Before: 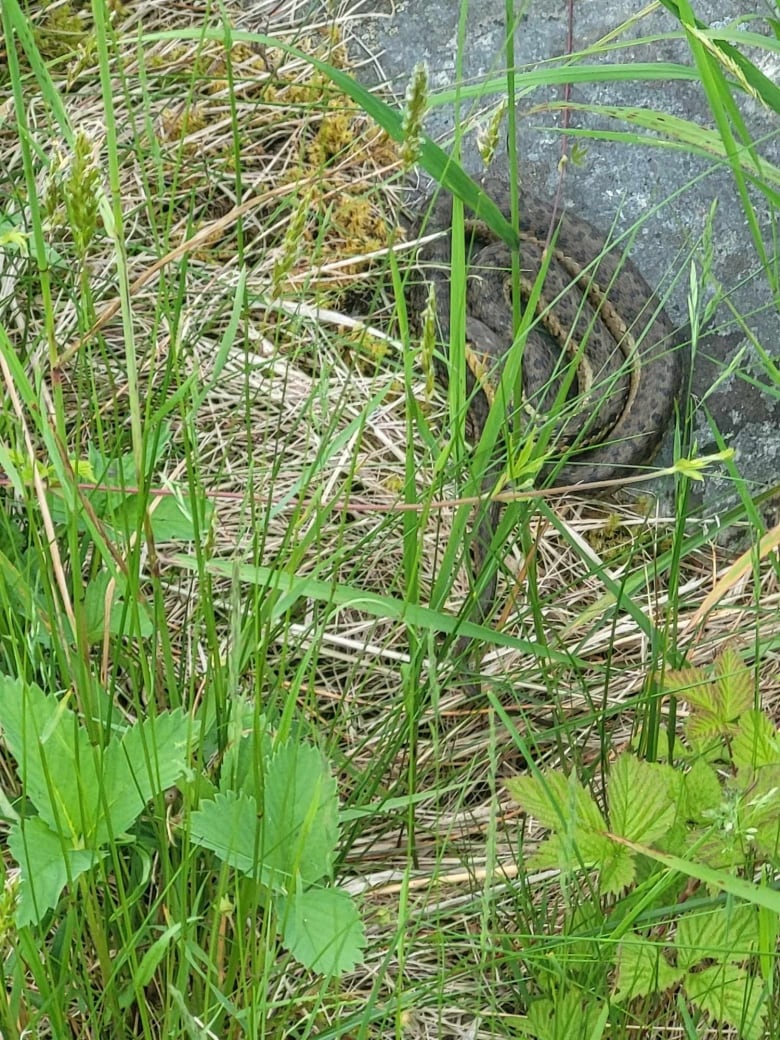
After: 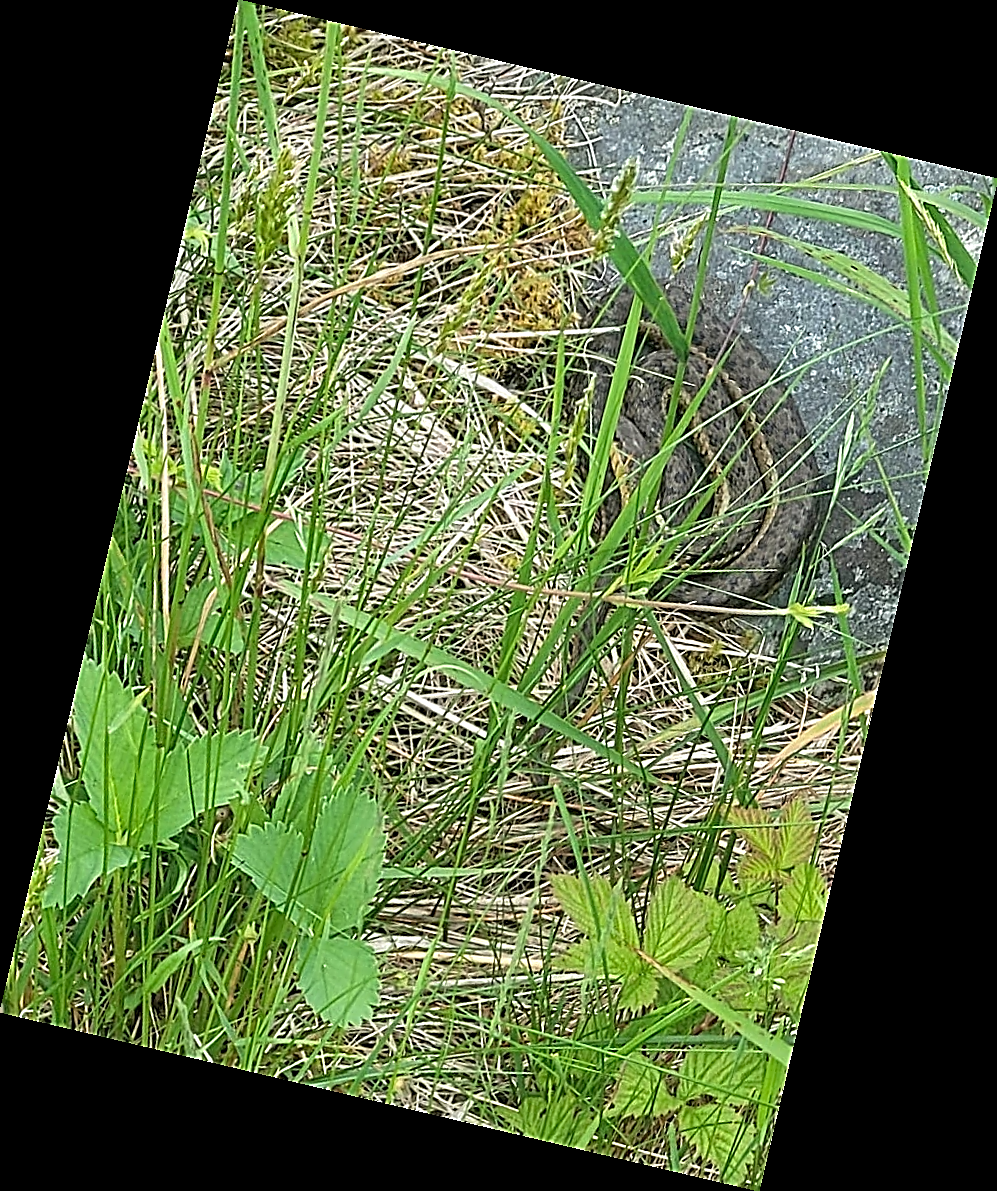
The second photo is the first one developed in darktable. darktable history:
sharpen: amount 1.861
rotate and perspective: rotation 13.27°, automatic cropping off
white balance: red 1.009, blue 0.985
